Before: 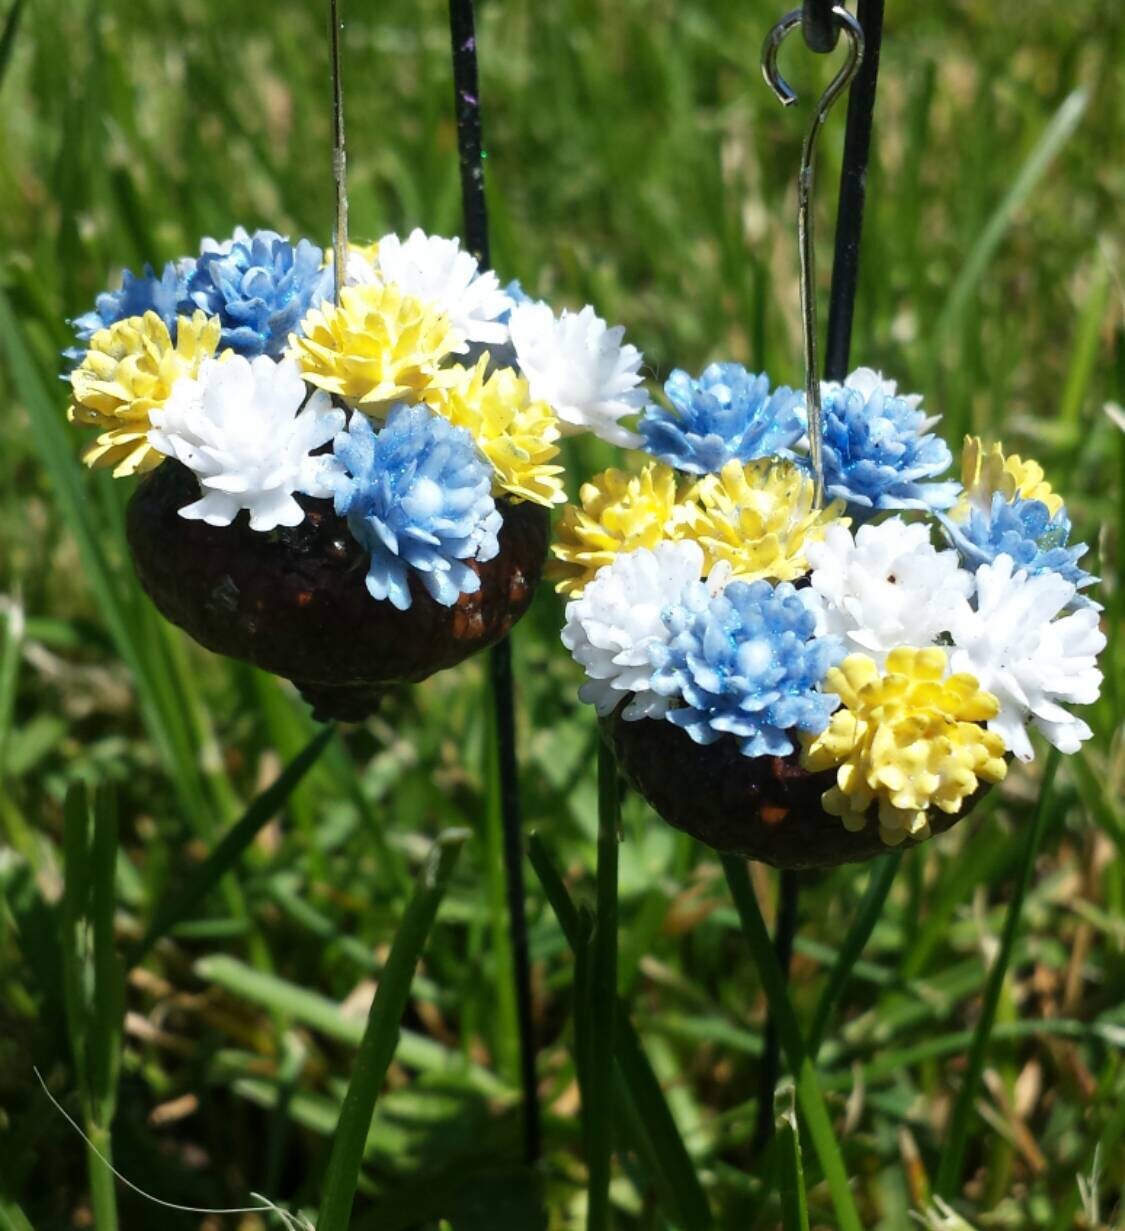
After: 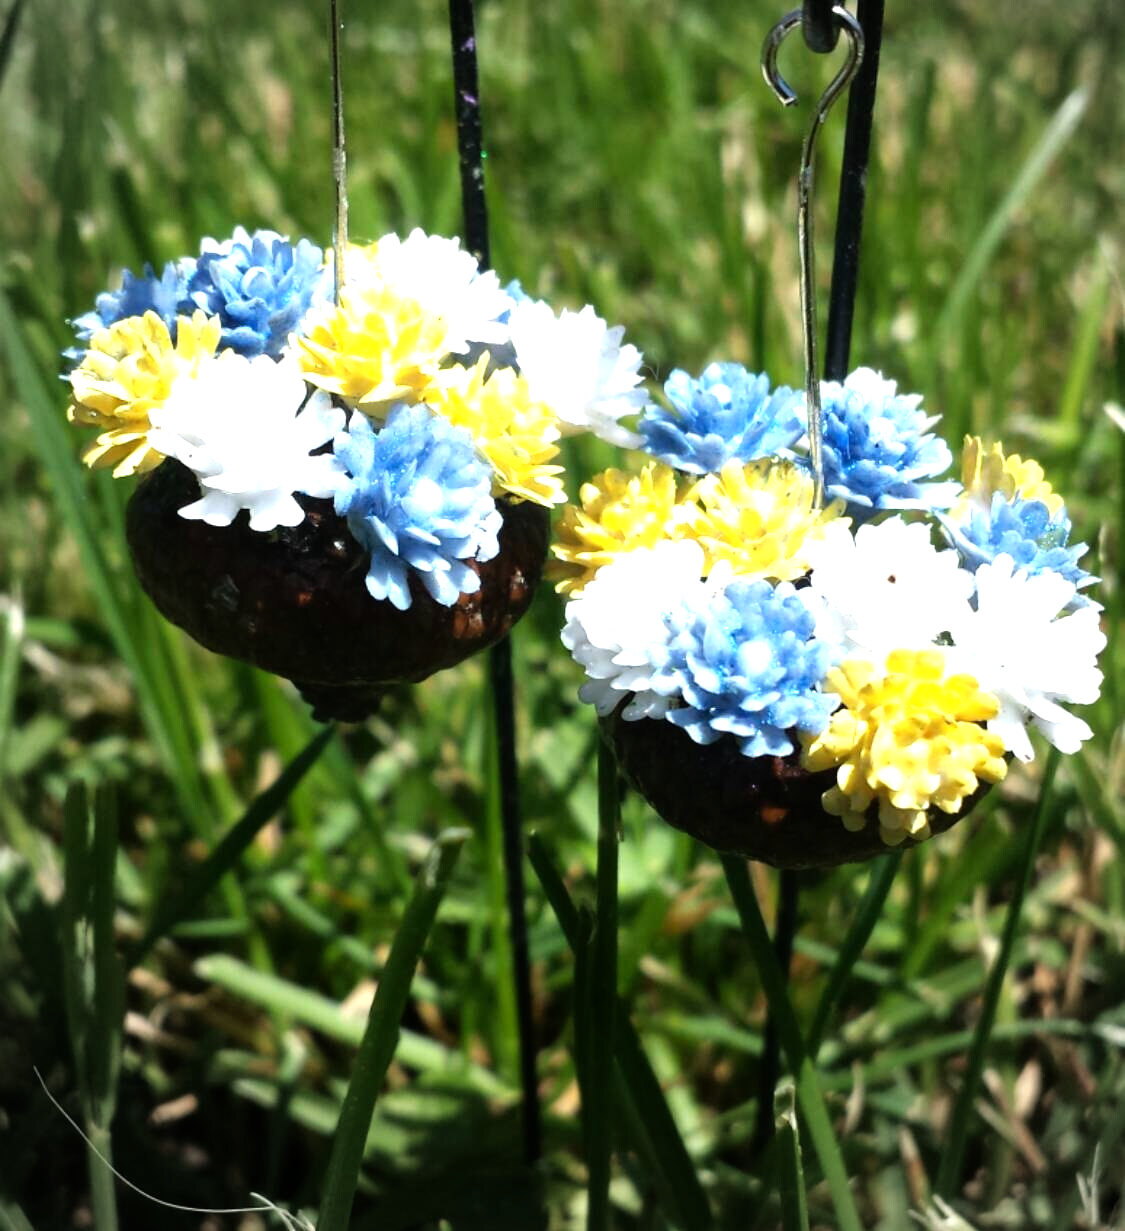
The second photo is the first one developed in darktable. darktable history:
exposure: compensate highlight preservation false
tone equalizer: -8 EV -0.77 EV, -7 EV -0.738 EV, -6 EV -0.618 EV, -5 EV -0.416 EV, -3 EV 0.385 EV, -2 EV 0.6 EV, -1 EV 0.683 EV, +0 EV 0.765 EV
vignetting: brightness -0.203, center (0.034, -0.096)
